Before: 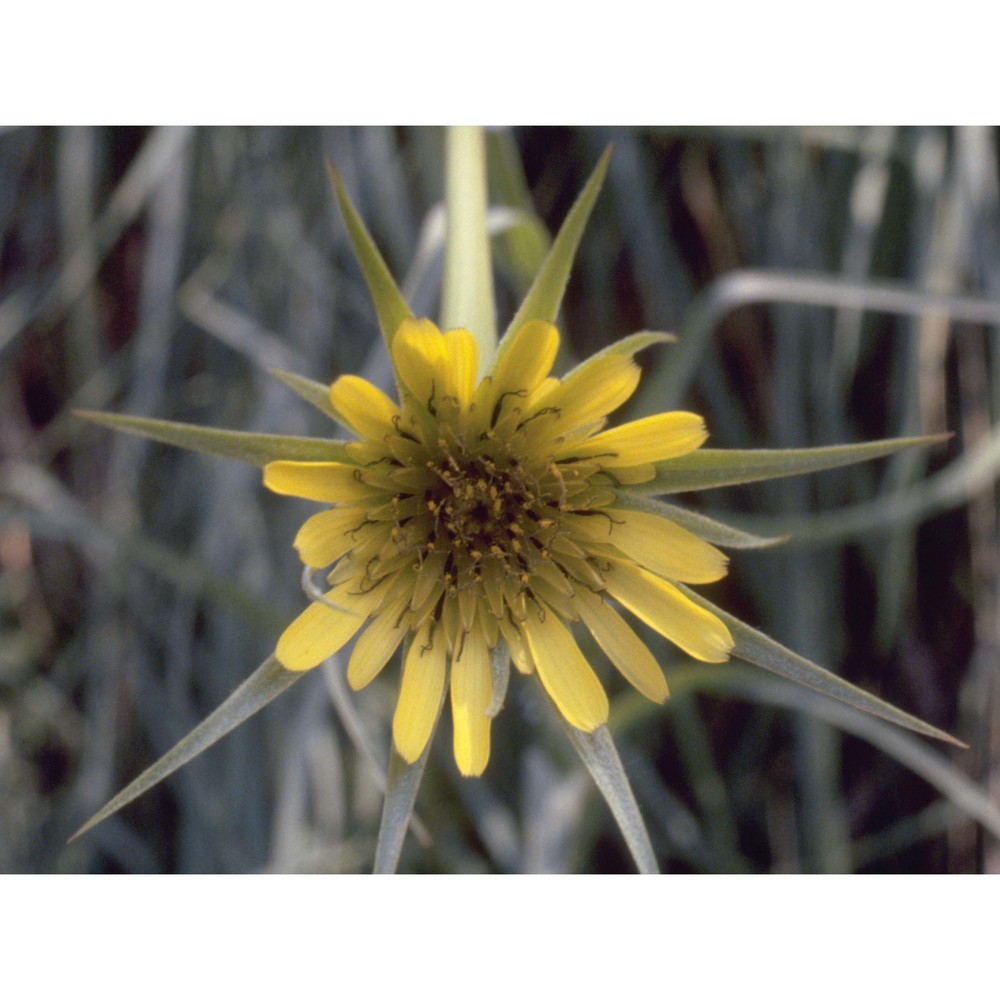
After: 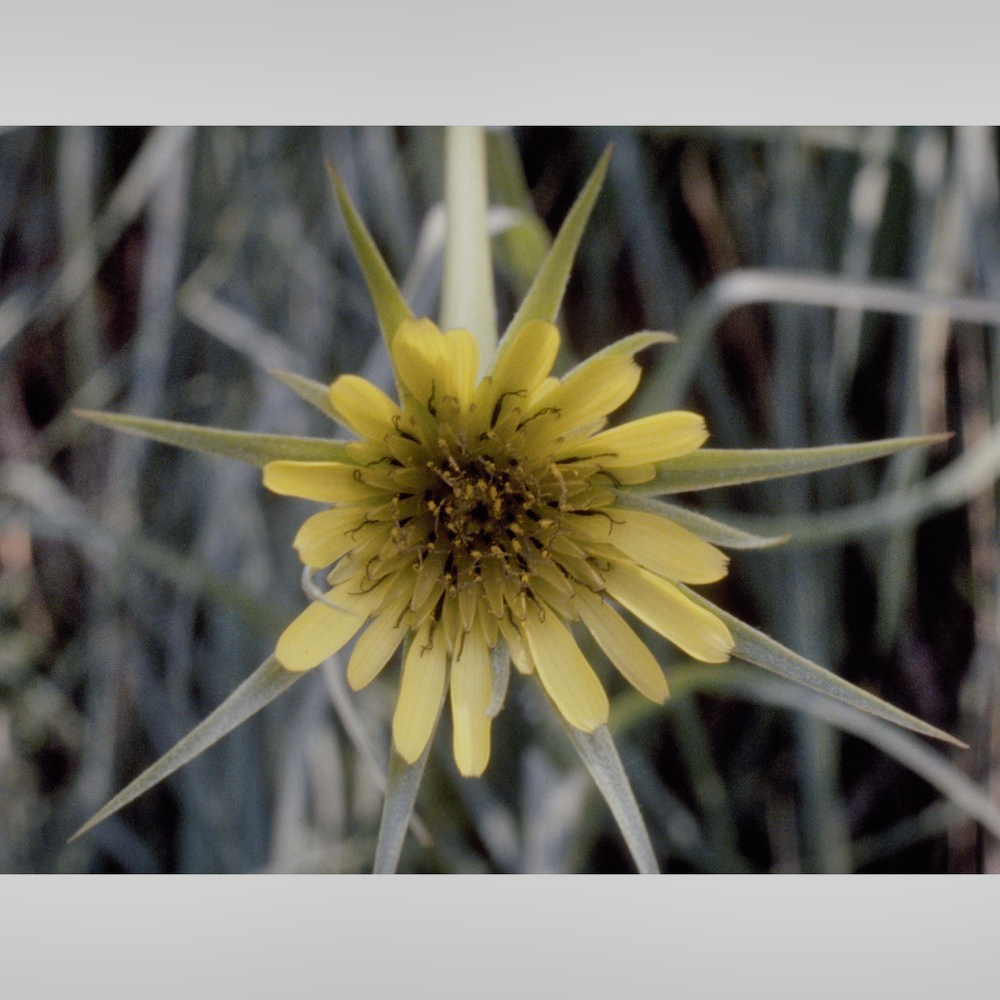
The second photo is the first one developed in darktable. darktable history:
contrast brightness saturation: saturation -0.056
filmic rgb: black relative exposure -7.65 EV, white relative exposure 4.56 EV, threshold 5.98 EV, hardness 3.61, add noise in highlights 0.001, preserve chrominance no, color science v3 (2019), use custom middle-gray values true, contrast in highlights soft, enable highlight reconstruction true
shadows and highlights: soften with gaussian
